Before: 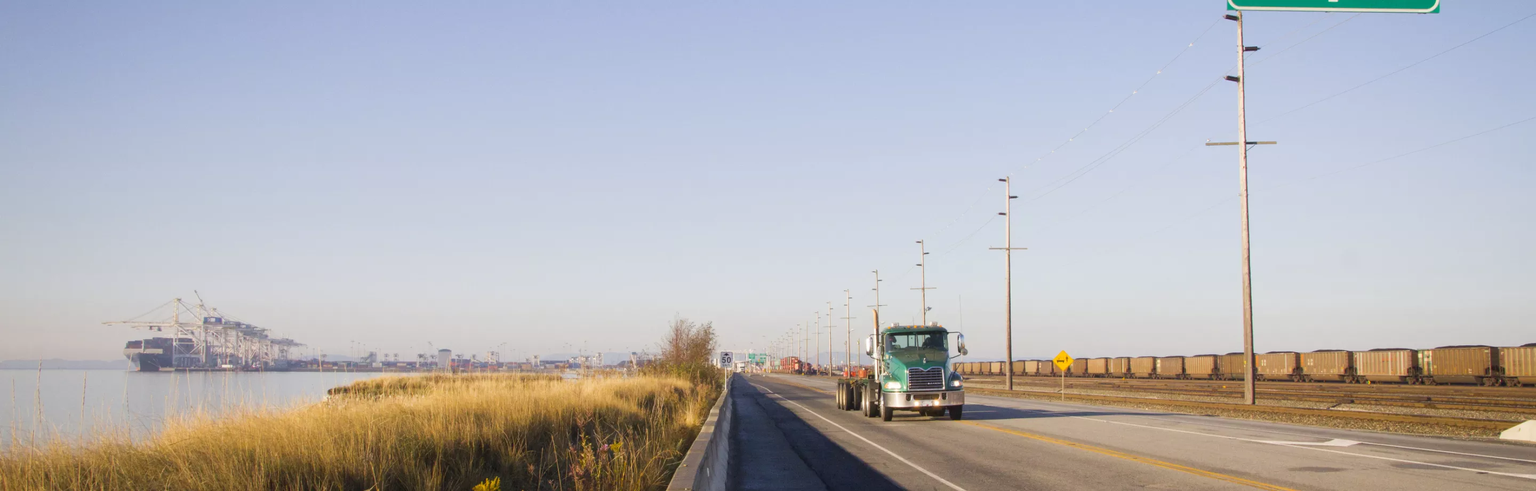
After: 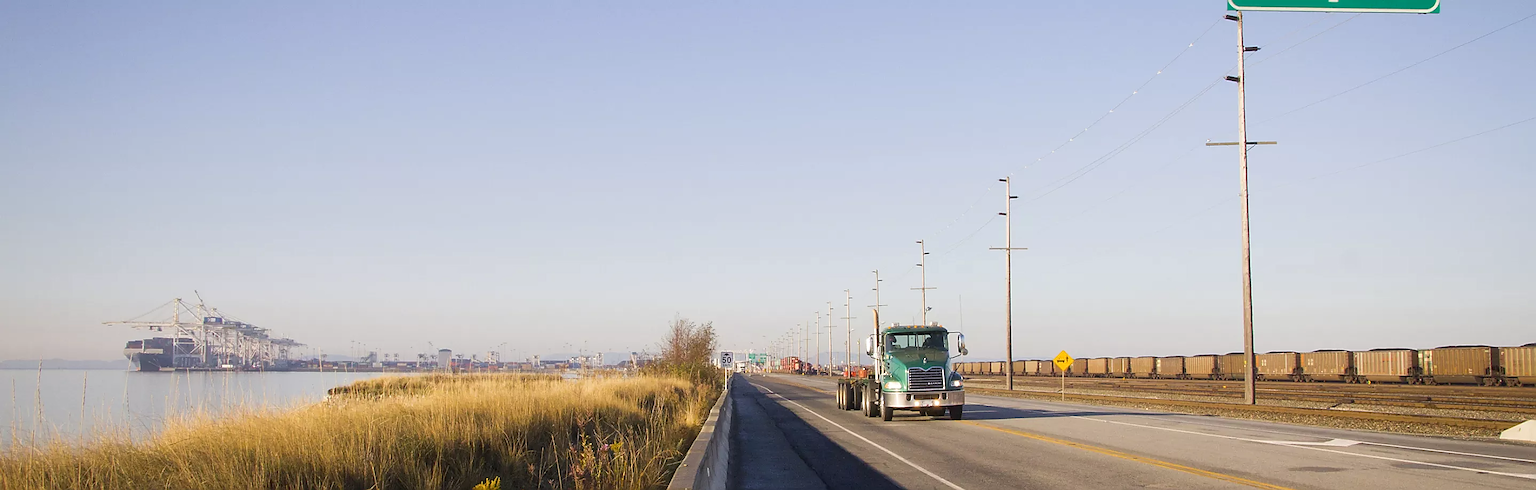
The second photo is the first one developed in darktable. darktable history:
sharpen: radius 1.4, amount 1.25, threshold 0.7
local contrast: mode bilateral grid, contrast 100, coarseness 100, detail 108%, midtone range 0.2
